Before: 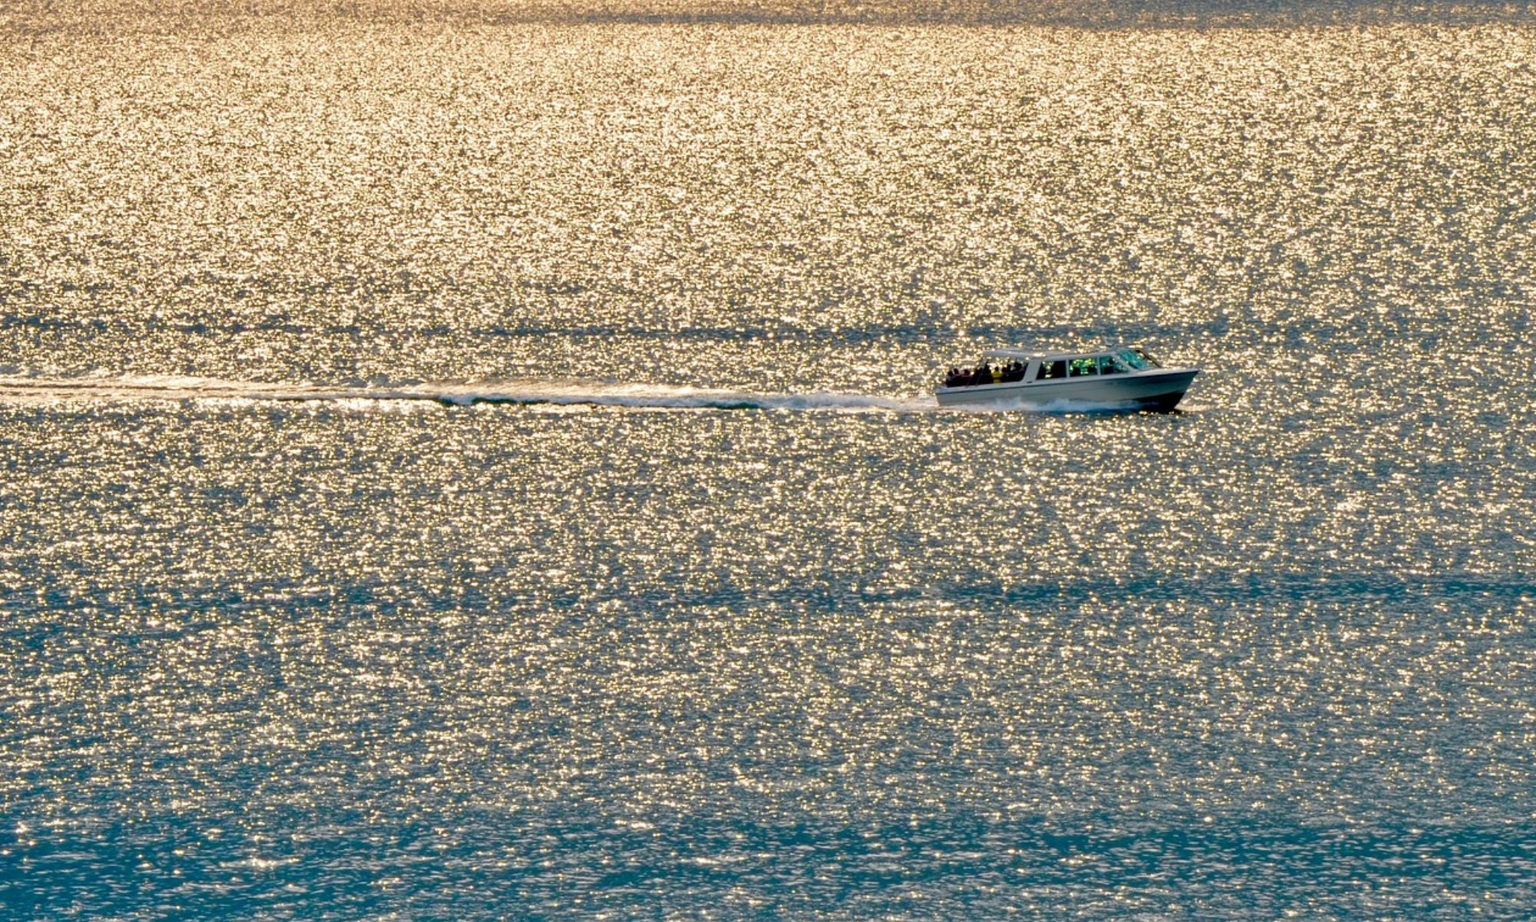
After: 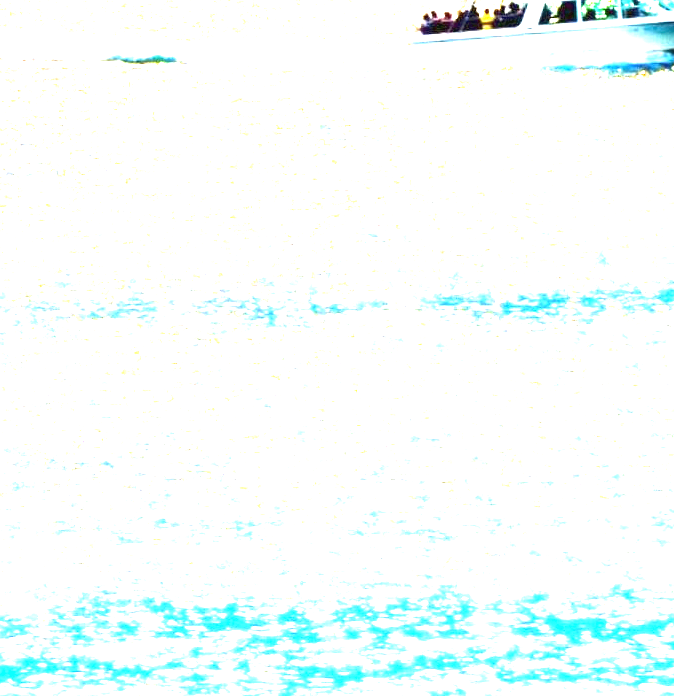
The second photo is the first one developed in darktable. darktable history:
tone equalizer: on, module defaults
exposure: black level correction 0, exposure 3.908 EV, compensate highlight preservation false
crop: left 40.583%, top 39.095%, right 25.708%, bottom 2.844%
